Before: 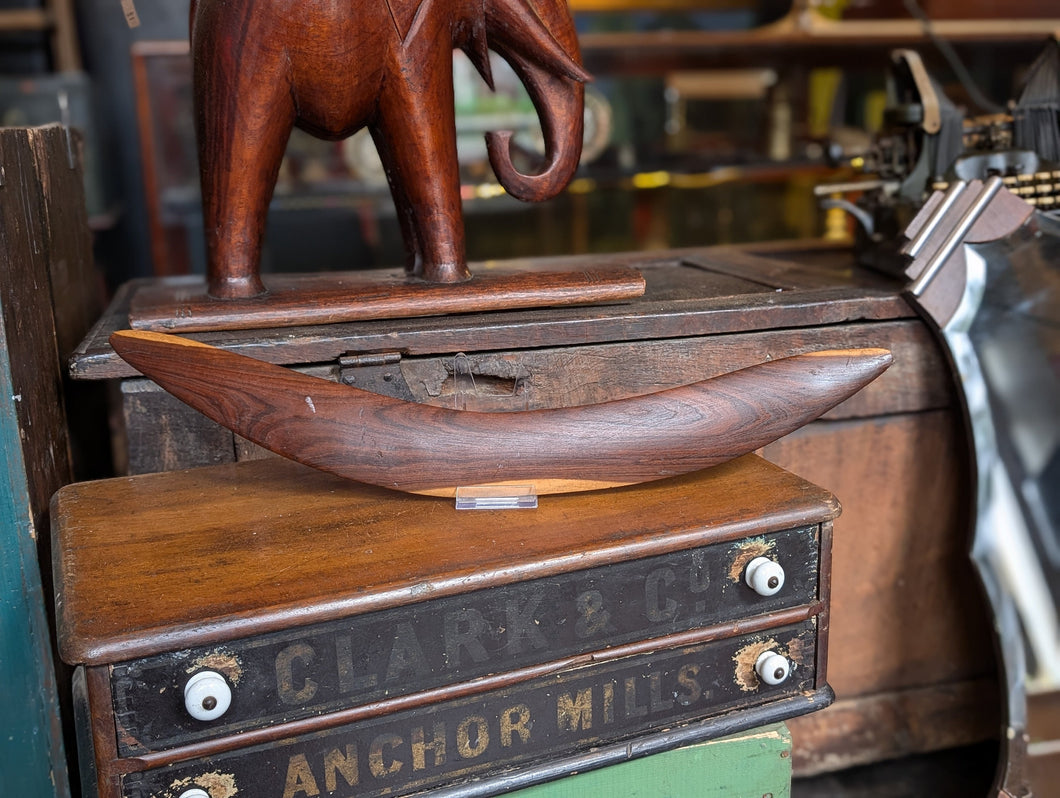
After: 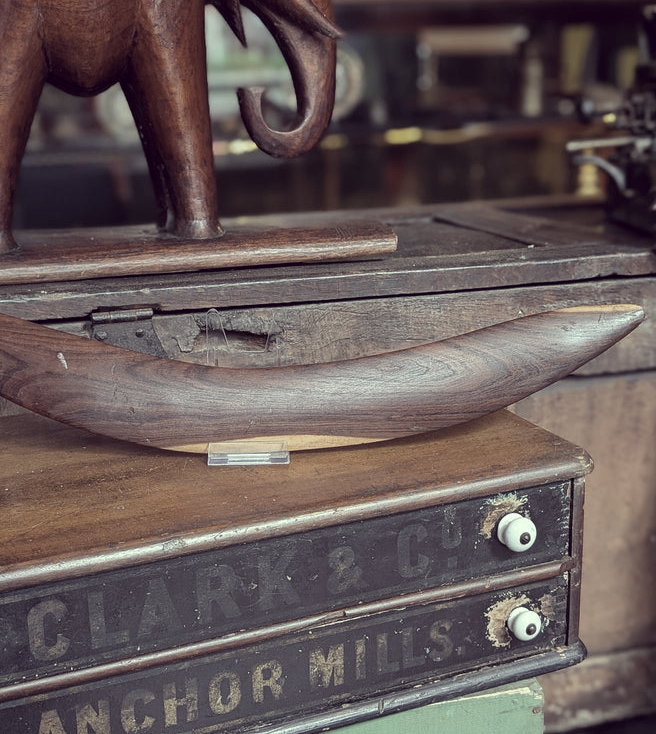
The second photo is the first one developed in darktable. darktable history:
crop and rotate: left 23.398%, top 5.631%, right 14.713%, bottom 2.275%
color correction: highlights a* -20.96, highlights b* 20.02, shadows a* 19.8, shadows b* -20.2, saturation 0.432
